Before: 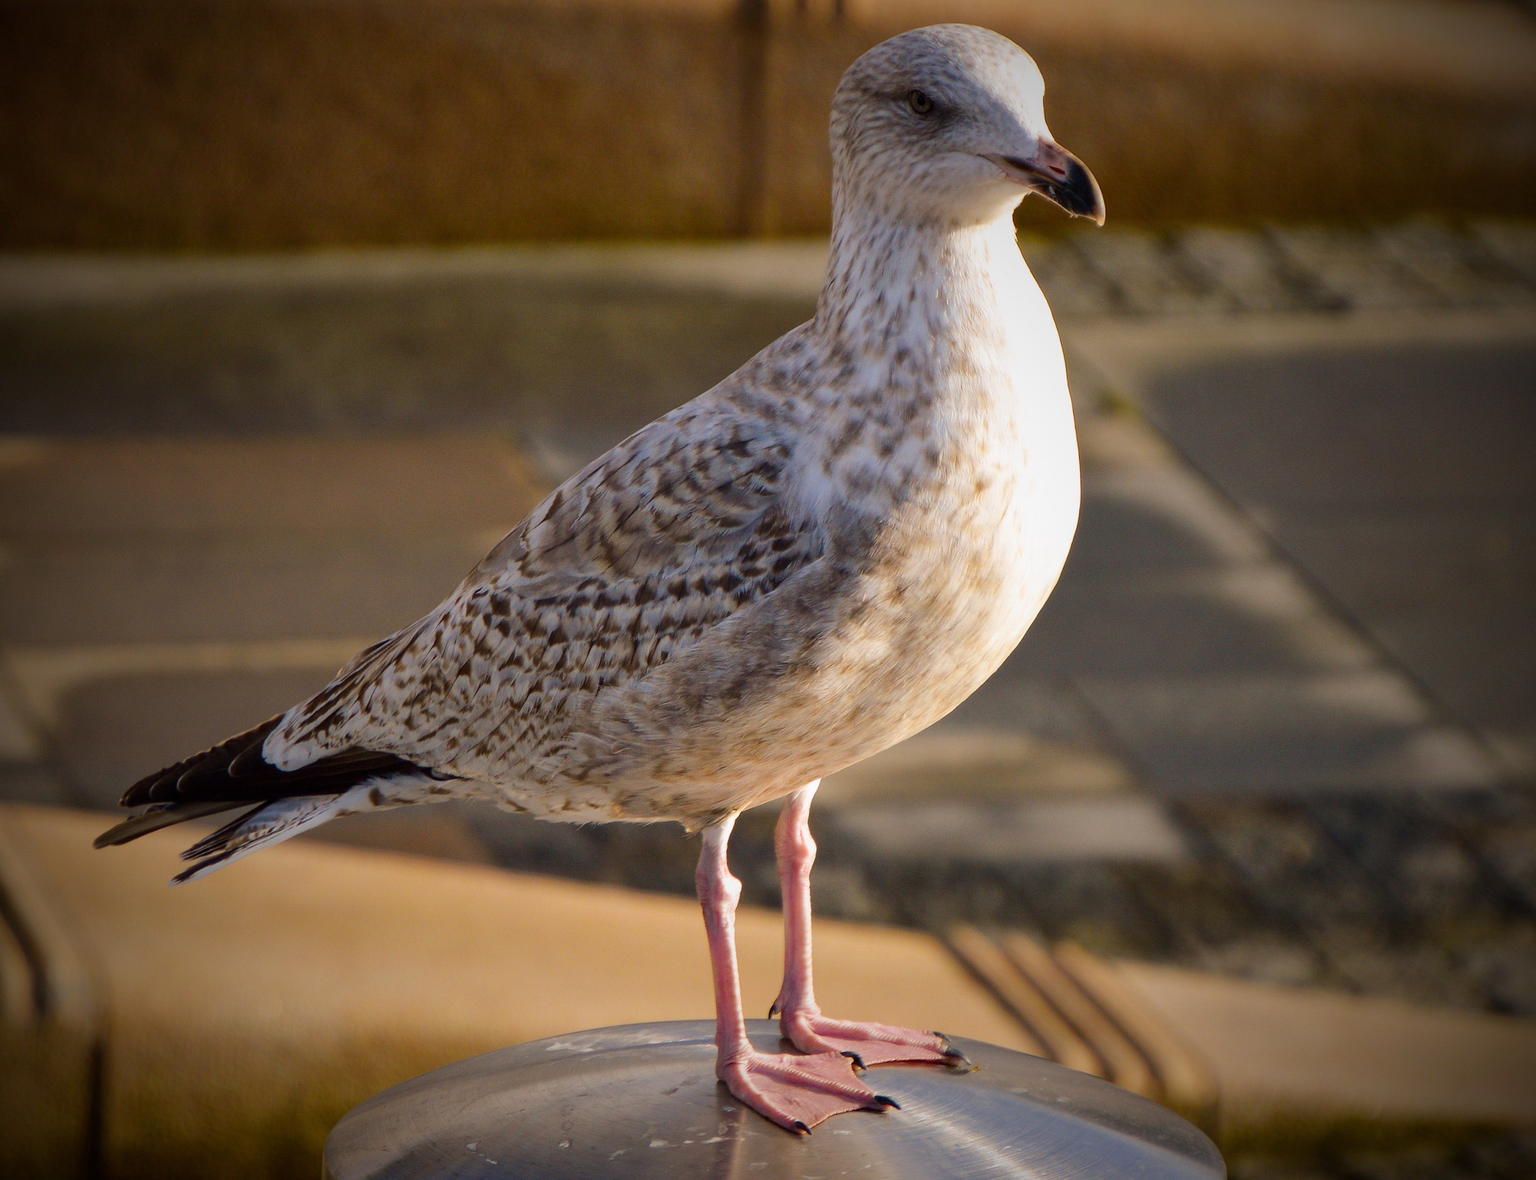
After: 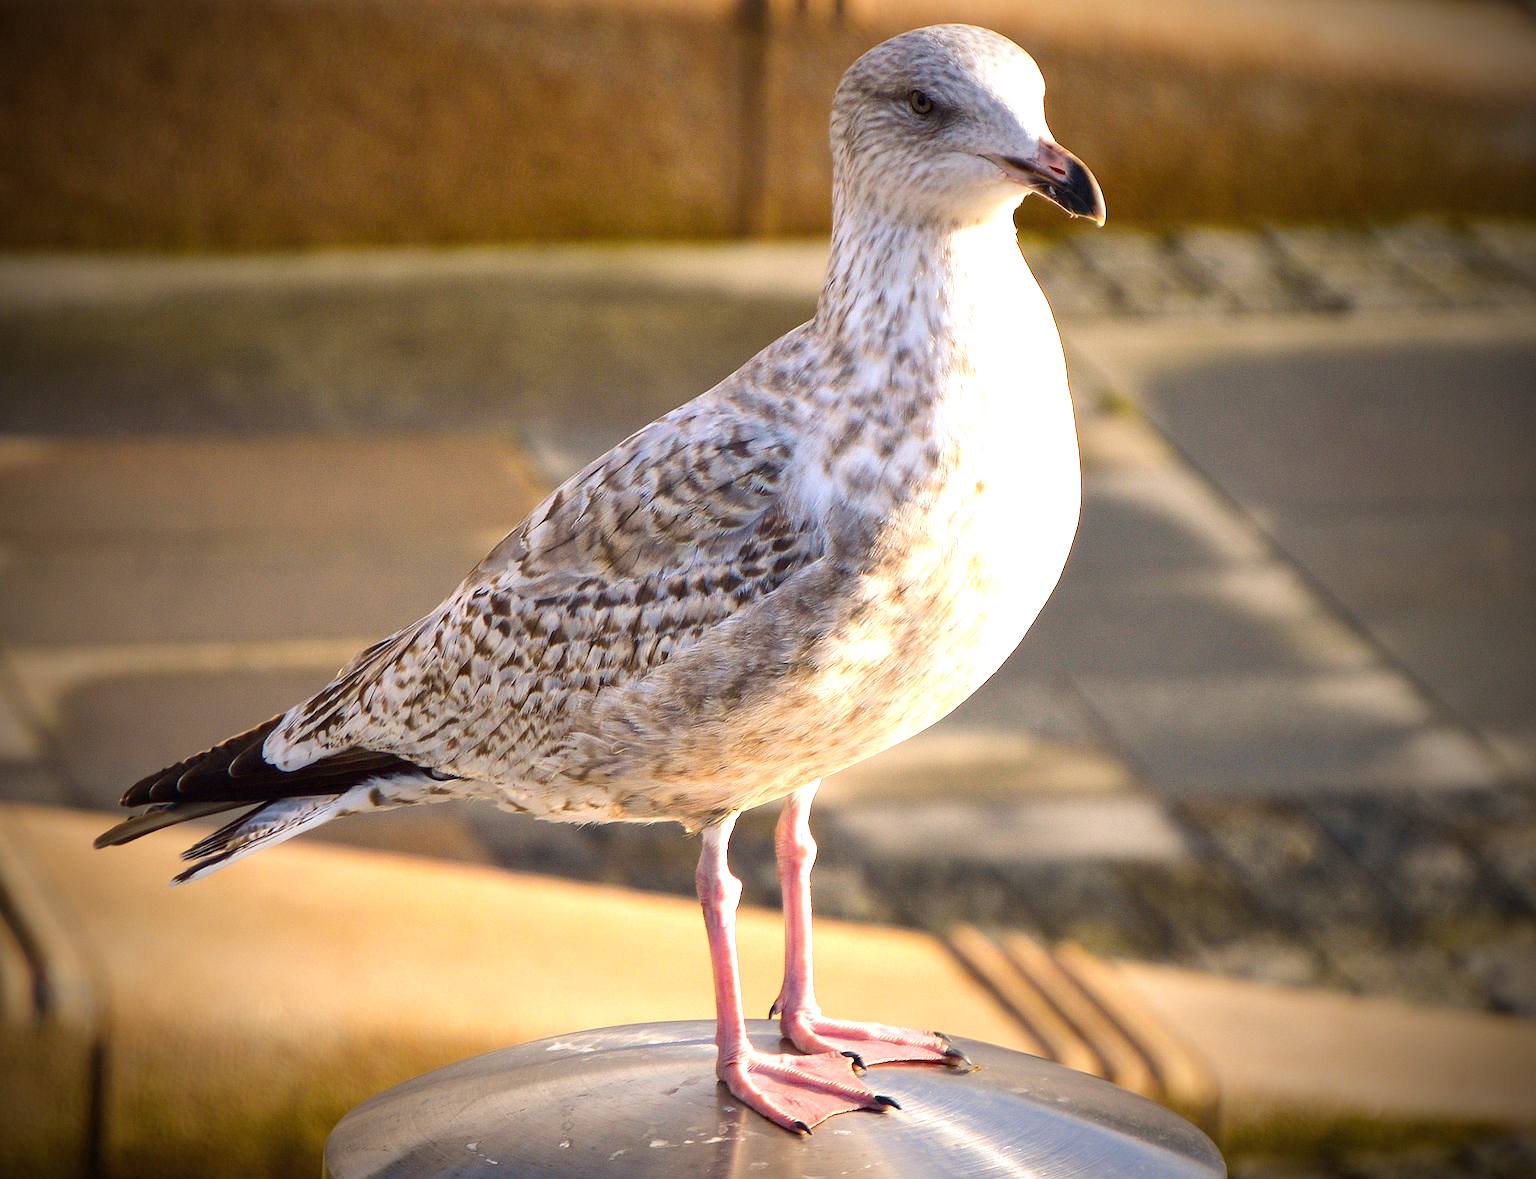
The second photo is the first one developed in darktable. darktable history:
exposure: black level correction 0, exposure 1.2 EV, compensate highlight preservation false
sharpen: amount 0.491
